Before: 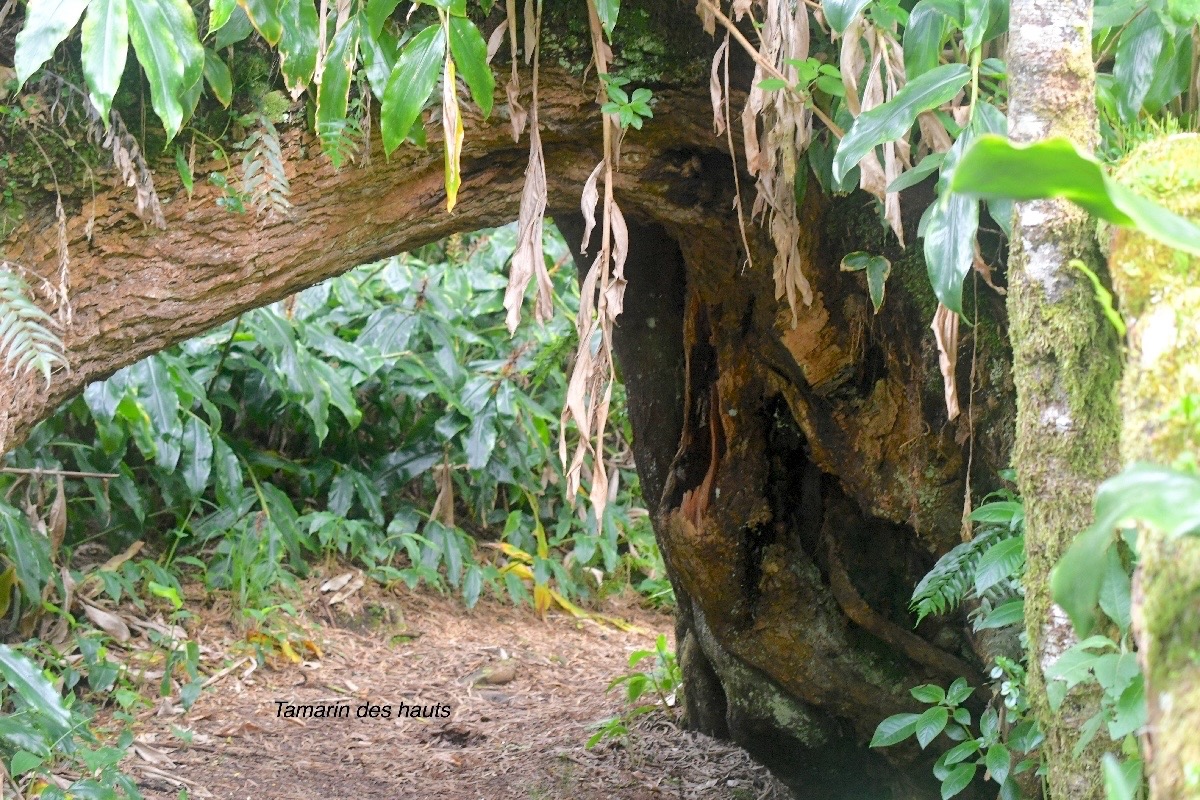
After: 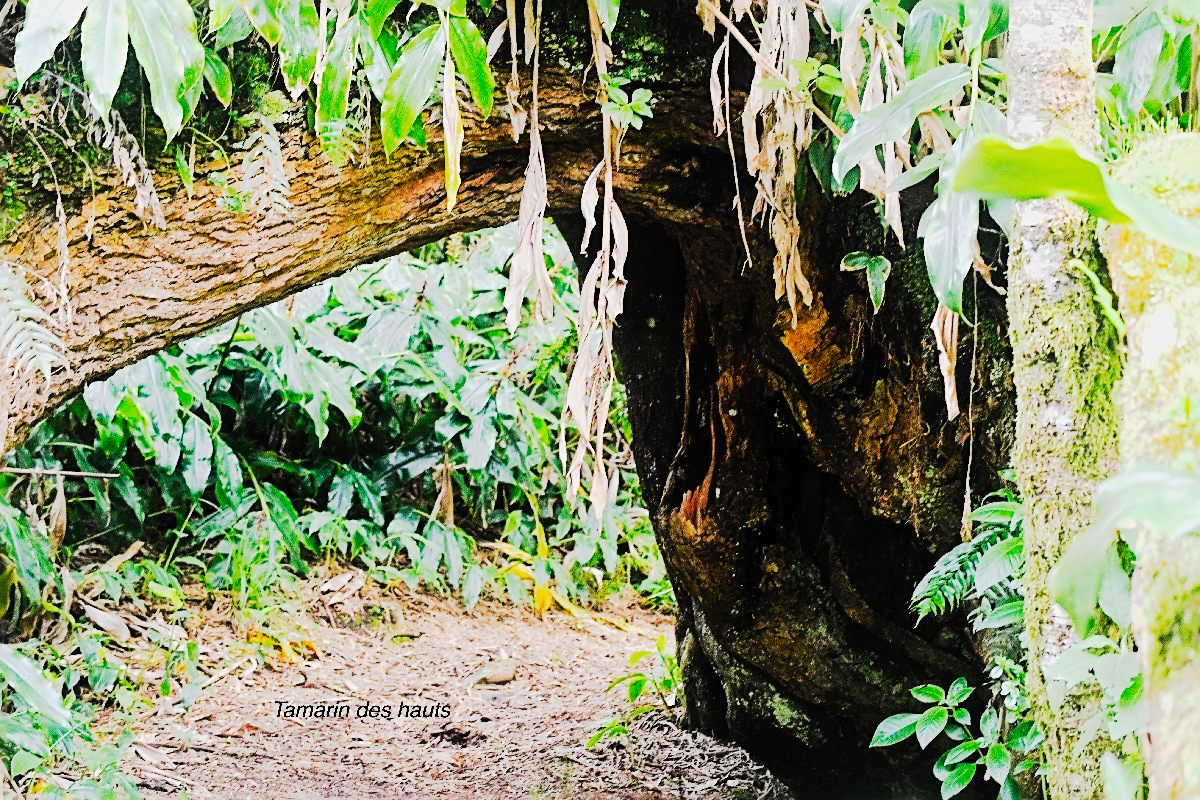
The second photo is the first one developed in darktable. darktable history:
exposure: exposure 0.6 EV, compensate highlight preservation false
filmic rgb: black relative exposure -5.13 EV, white relative exposure 3.97 EV, hardness 2.89, contrast 1.201, highlights saturation mix -30.75%, iterations of high-quality reconstruction 0
sharpen: radius 2.535, amount 0.628
tone curve: curves: ch0 [(0, 0) (0.003, 0.011) (0.011, 0.014) (0.025, 0.018) (0.044, 0.023) (0.069, 0.028) (0.1, 0.031) (0.136, 0.039) (0.177, 0.056) (0.224, 0.081) (0.277, 0.129) (0.335, 0.188) (0.399, 0.256) (0.468, 0.367) (0.543, 0.514) (0.623, 0.684) (0.709, 0.785) (0.801, 0.846) (0.898, 0.884) (1, 1)], preserve colors none
